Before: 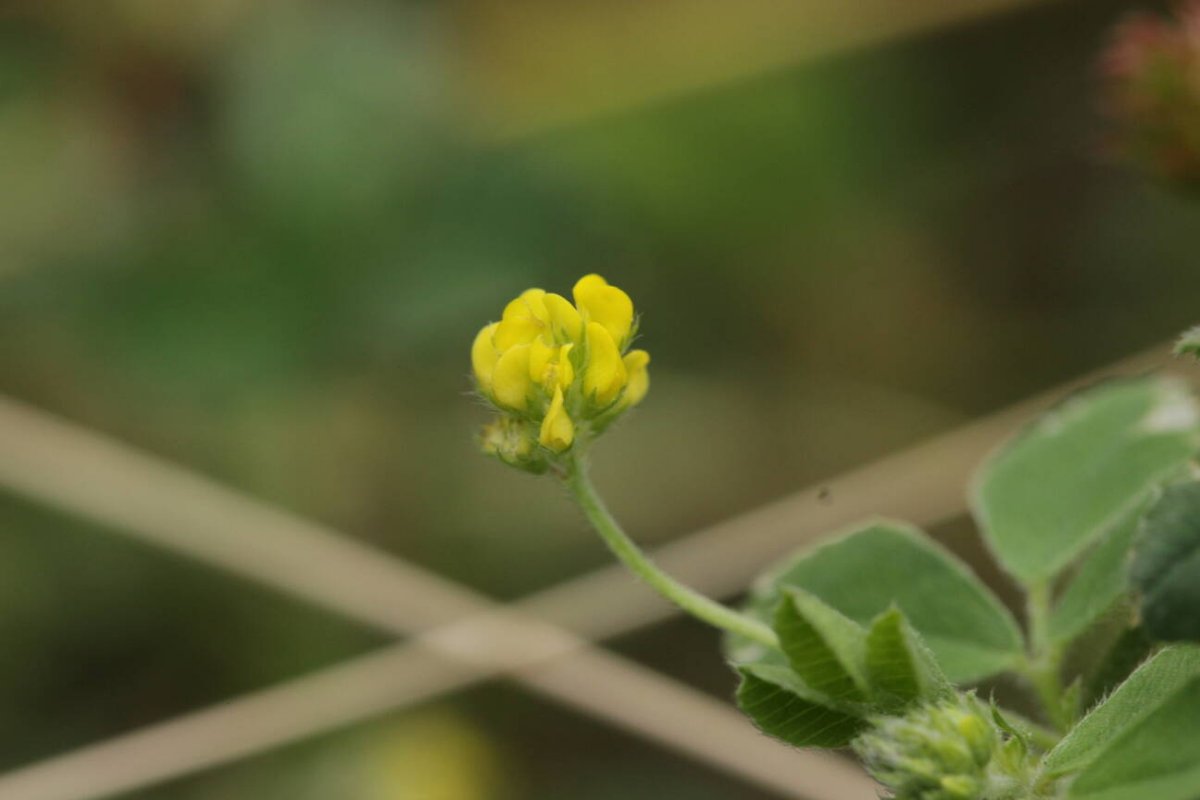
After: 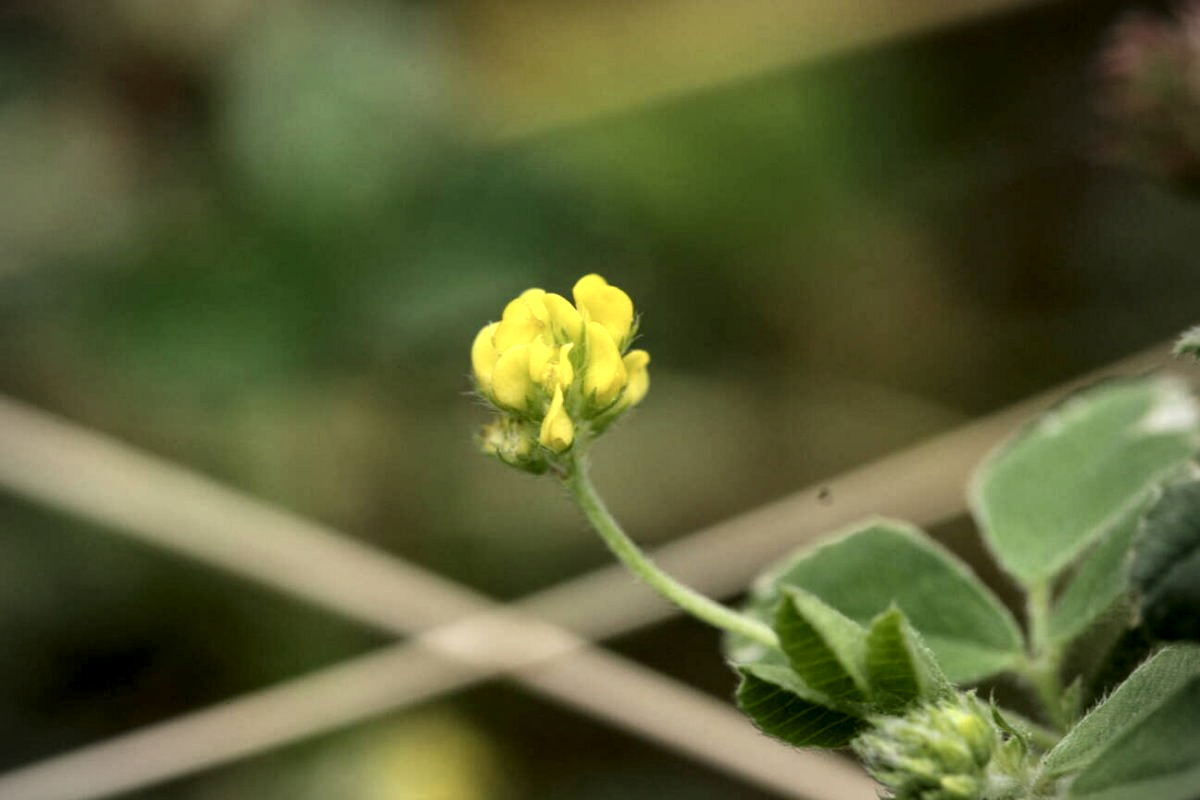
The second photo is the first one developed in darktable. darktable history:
local contrast: highlights 80%, shadows 57%, detail 175%, midtone range 0.602
vignetting: on, module defaults
